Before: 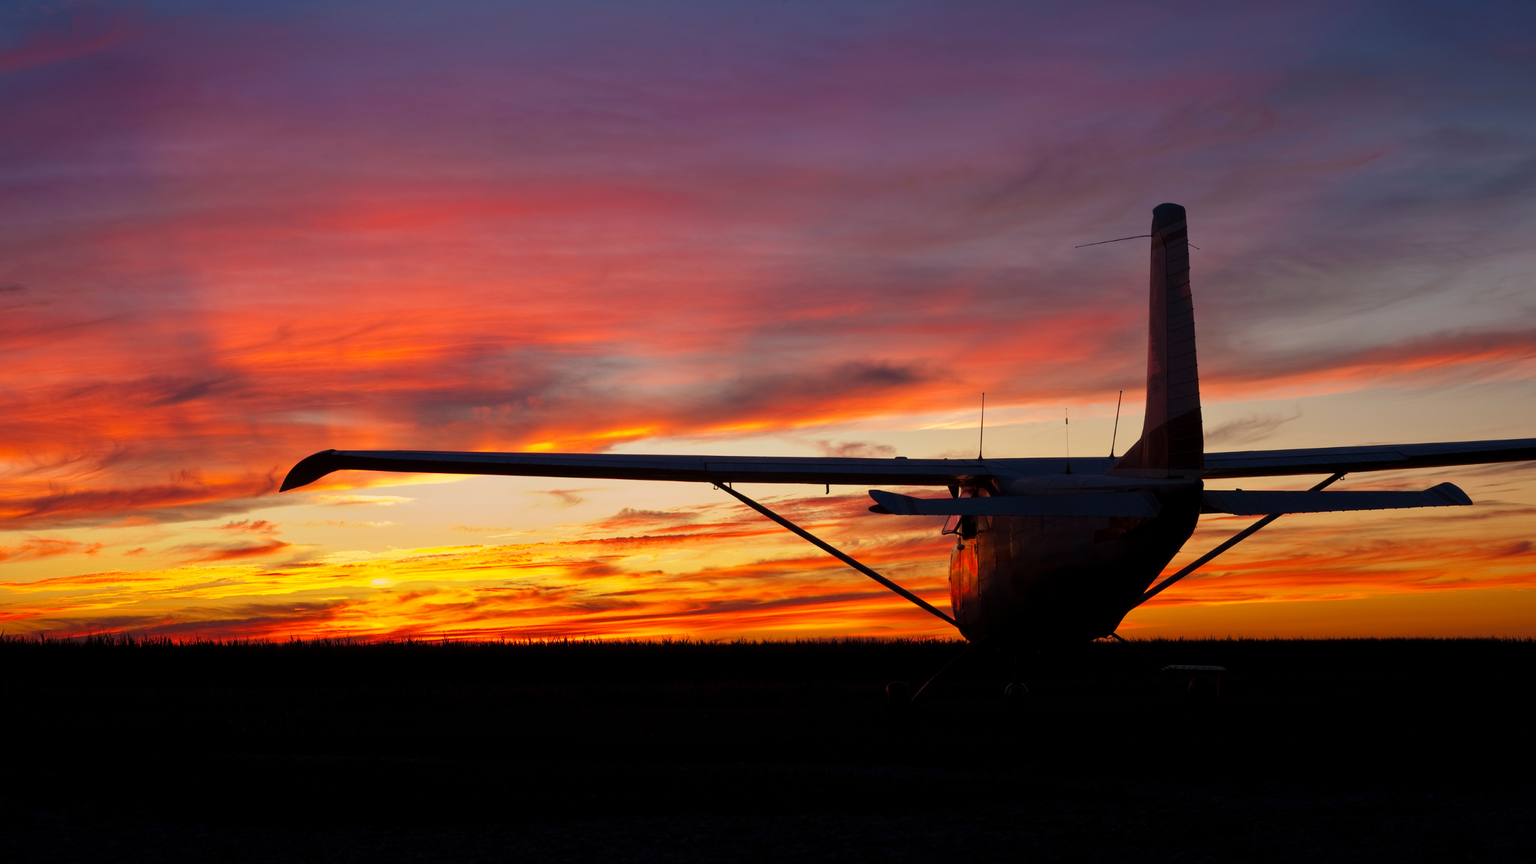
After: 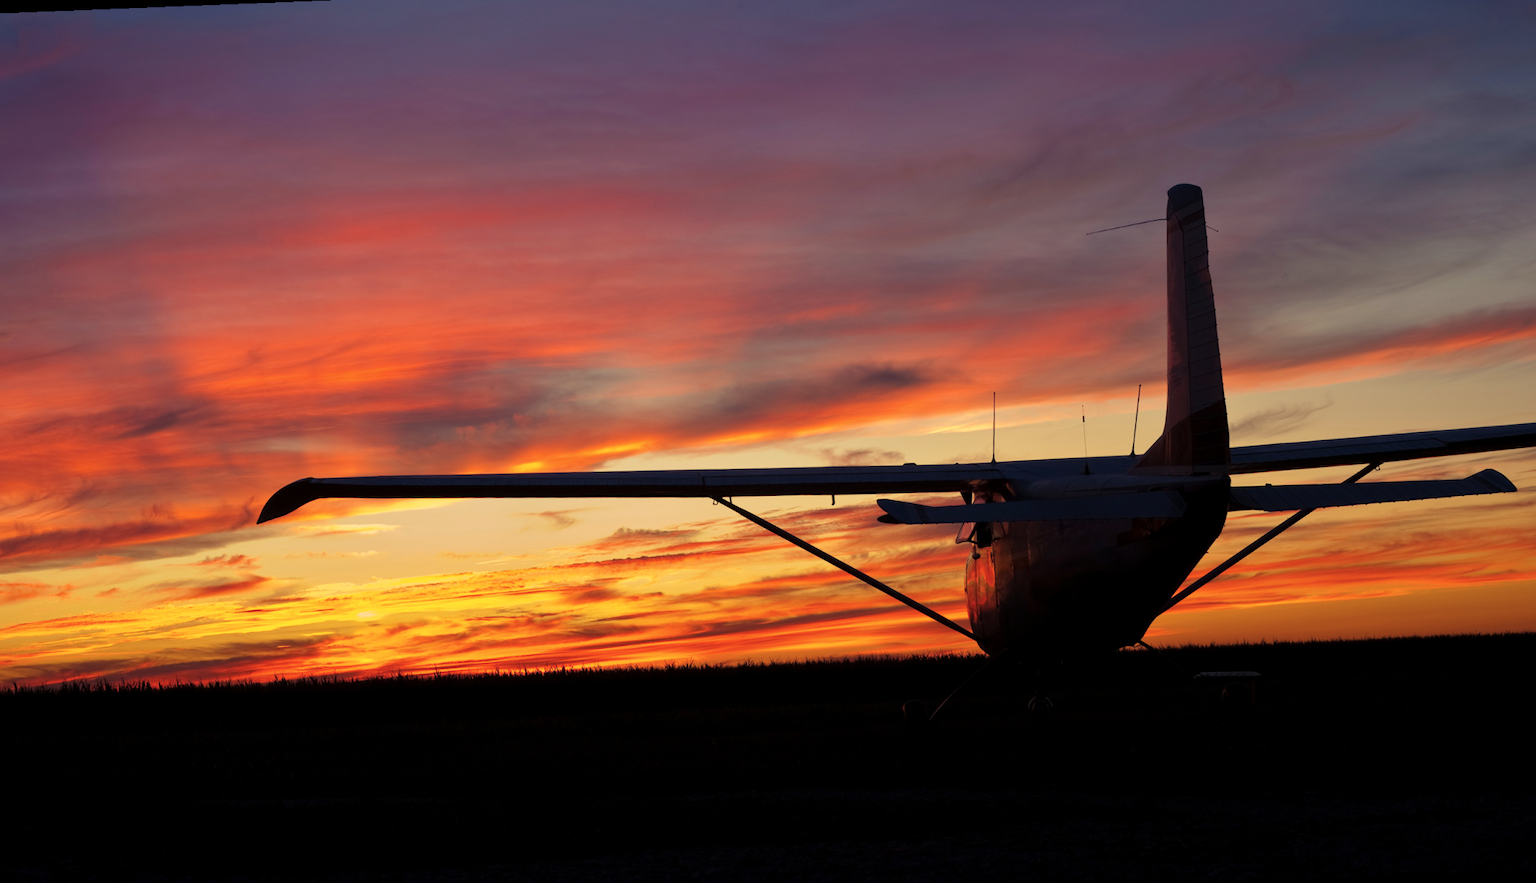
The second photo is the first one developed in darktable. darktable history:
color balance rgb: shadows lift › chroma 2%, shadows lift › hue 263°, highlights gain › chroma 8%, highlights gain › hue 84°, linear chroma grading › global chroma -15%, saturation formula JzAzBz (2021)
rotate and perspective: rotation -2.12°, lens shift (vertical) 0.009, lens shift (horizontal) -0.008, automatic cropping original format, crop left 0.036, crop right 0.964, crop top 0.05, crop bottom 0.959
